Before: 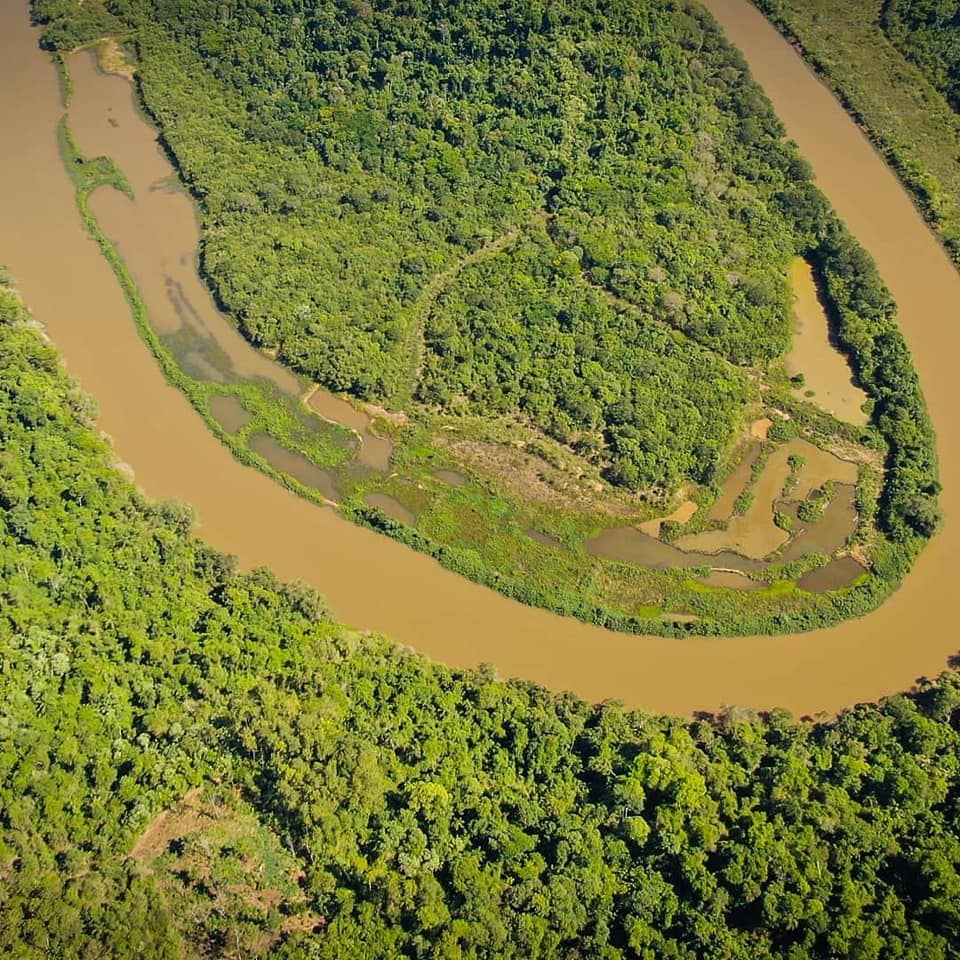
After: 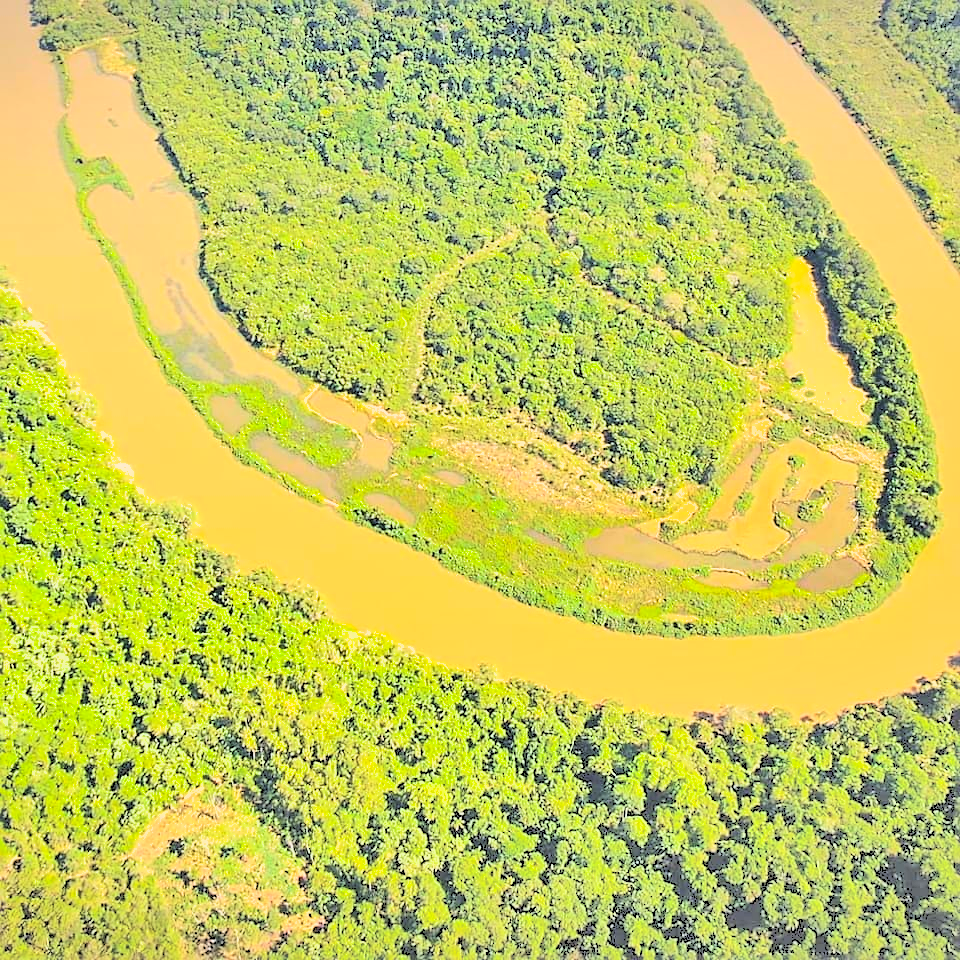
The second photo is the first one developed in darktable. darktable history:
sharpen: on, module defaults
exposure: black level correction 0, exposure 1.015 EV, compensate exposure bias true, compensate highlight preservation false
levels: levels [0, 0.498, 1]
shadows and highlights: shadows 75, highlights -60.85, soften with gaussian
contrast brightness saturation: brightness 1
global tonemap: drago (0.7, 100)
